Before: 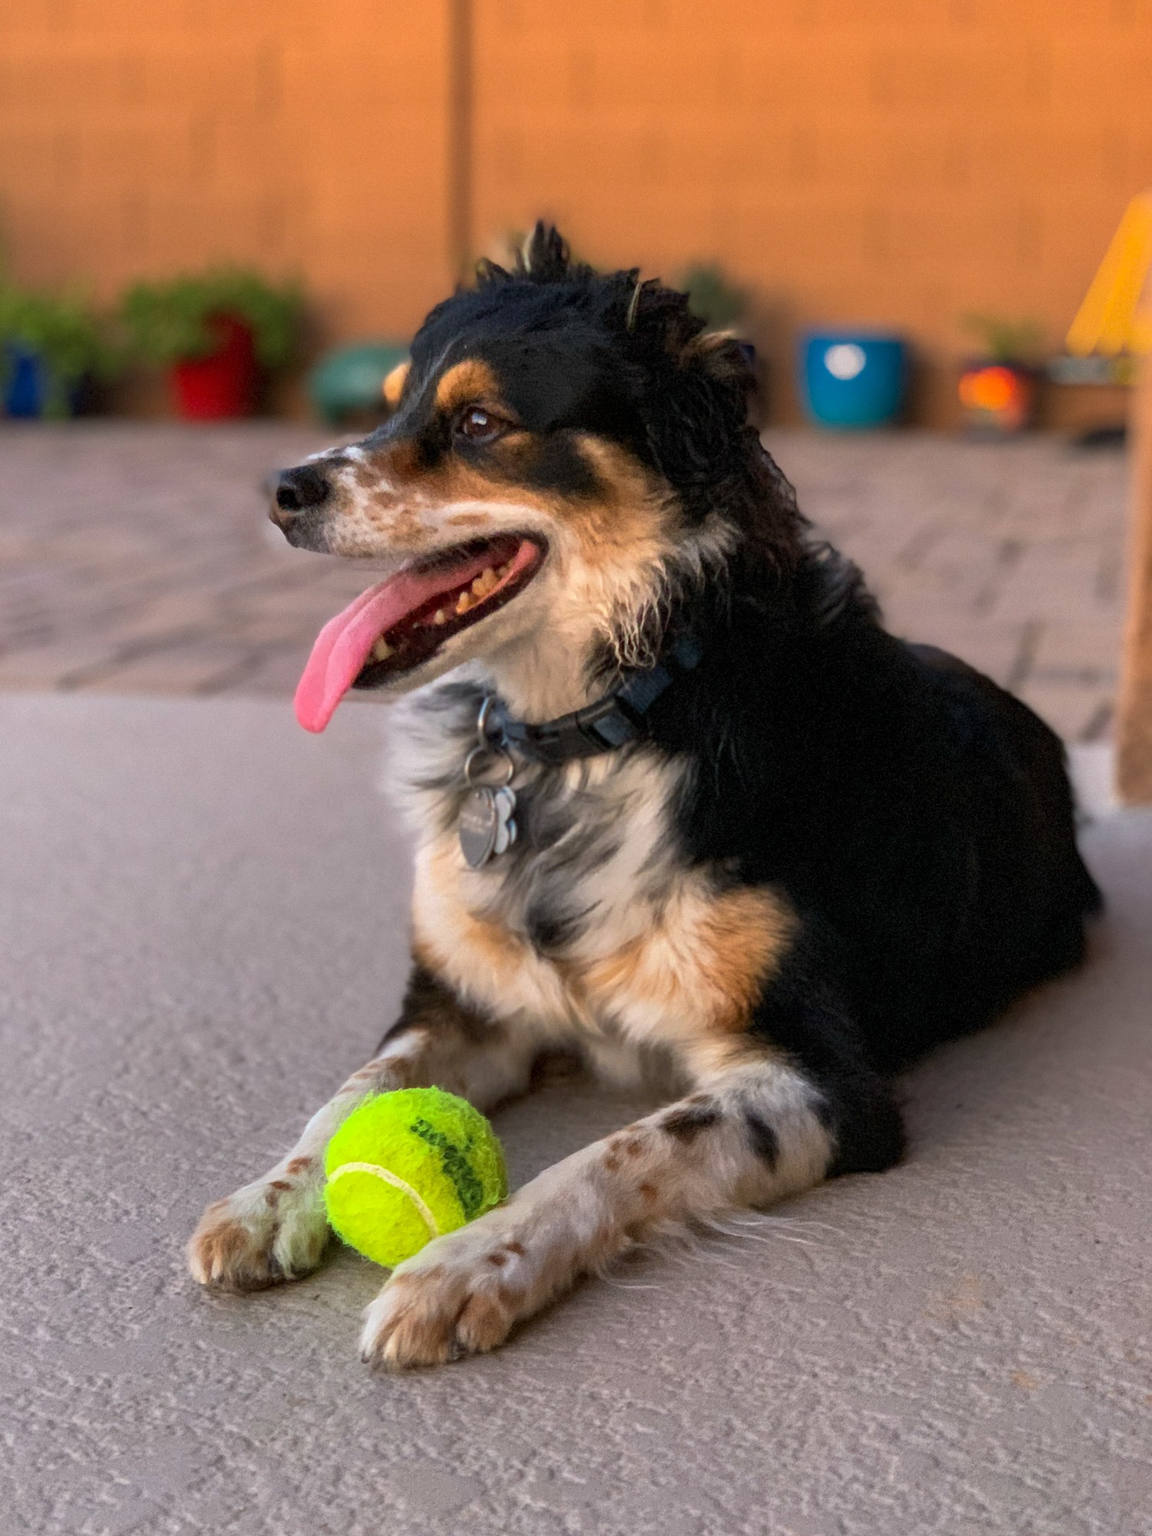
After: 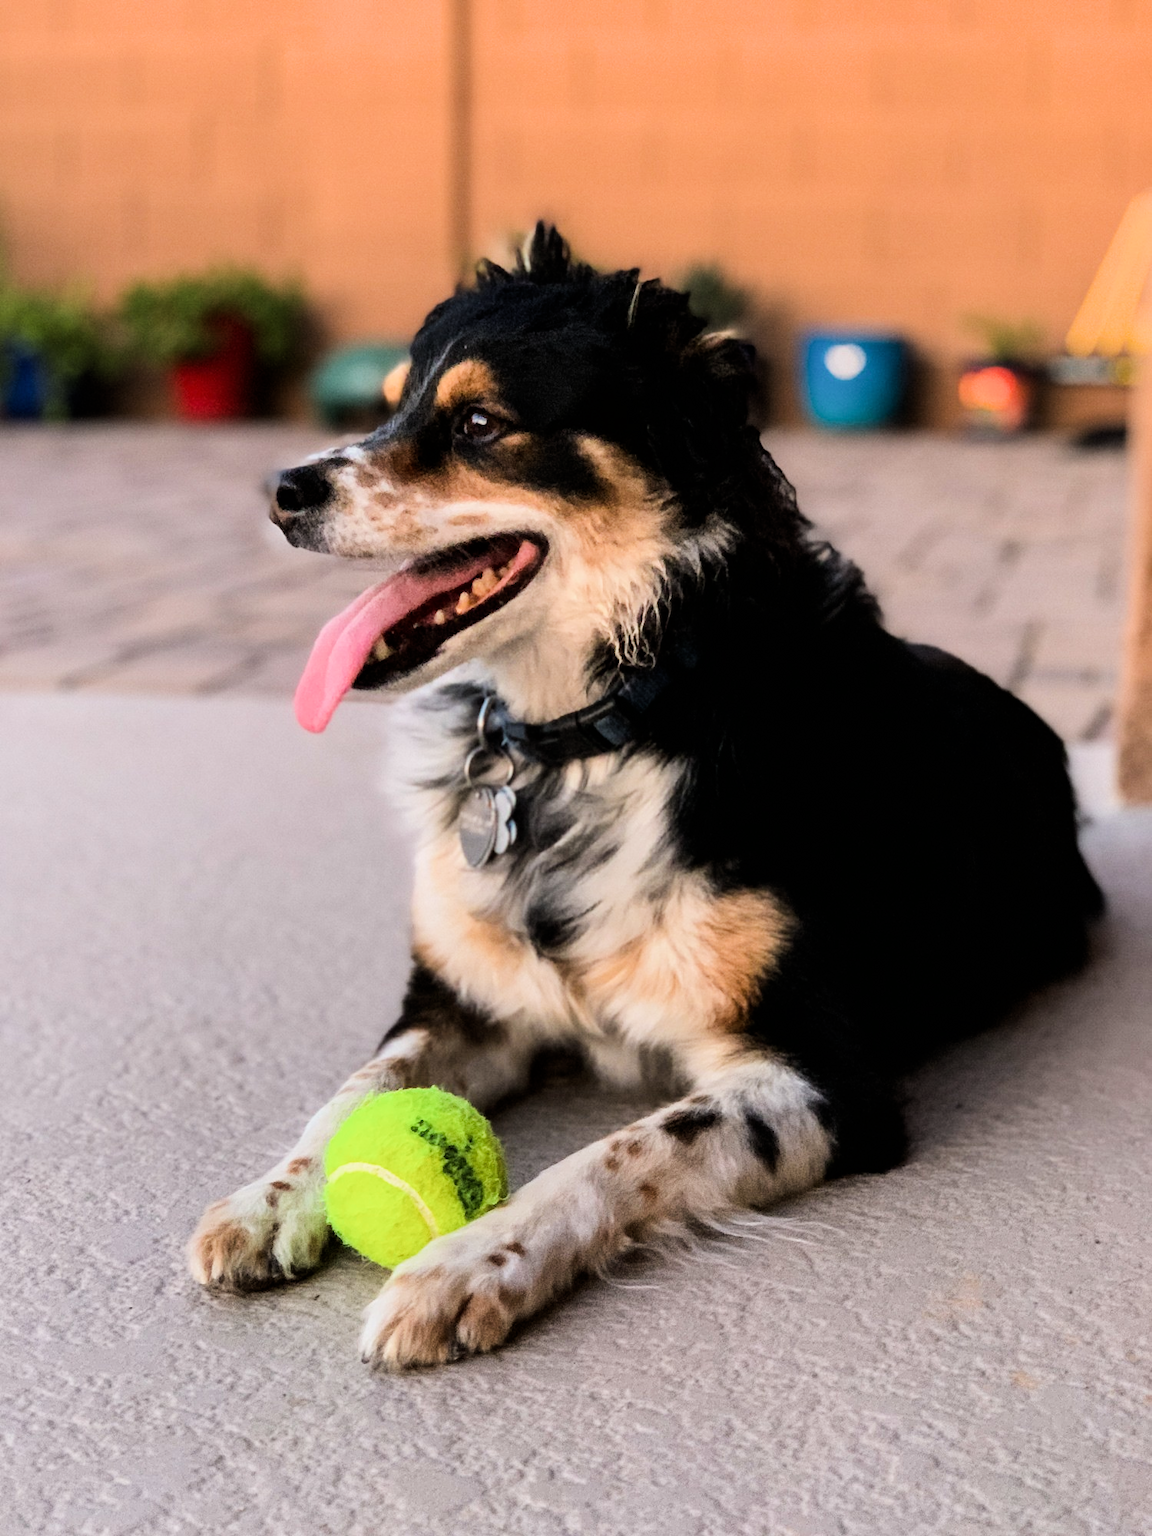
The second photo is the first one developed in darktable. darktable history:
filmic rgb: black relative exposure -7.65 EV, white relative exposure 4.56 EV, hardness 3.61
exposure: exposure 0.178 EV, compensate exposure bias true, compensate highlight preservation false
tone equalizer: -8 EV -1.08 EV, -7 EV -1.01 EV, -6 EV -0.867 EV, -5 EV -0.578 EV, -3 EV 0.578 EV, -2 EV 0.867 EV, -1 EV 1.01 EV, +0 EV 1.08 EV, edges refinement/feathering 500, mask exposure compensation -1.57 EV, preserve details no
